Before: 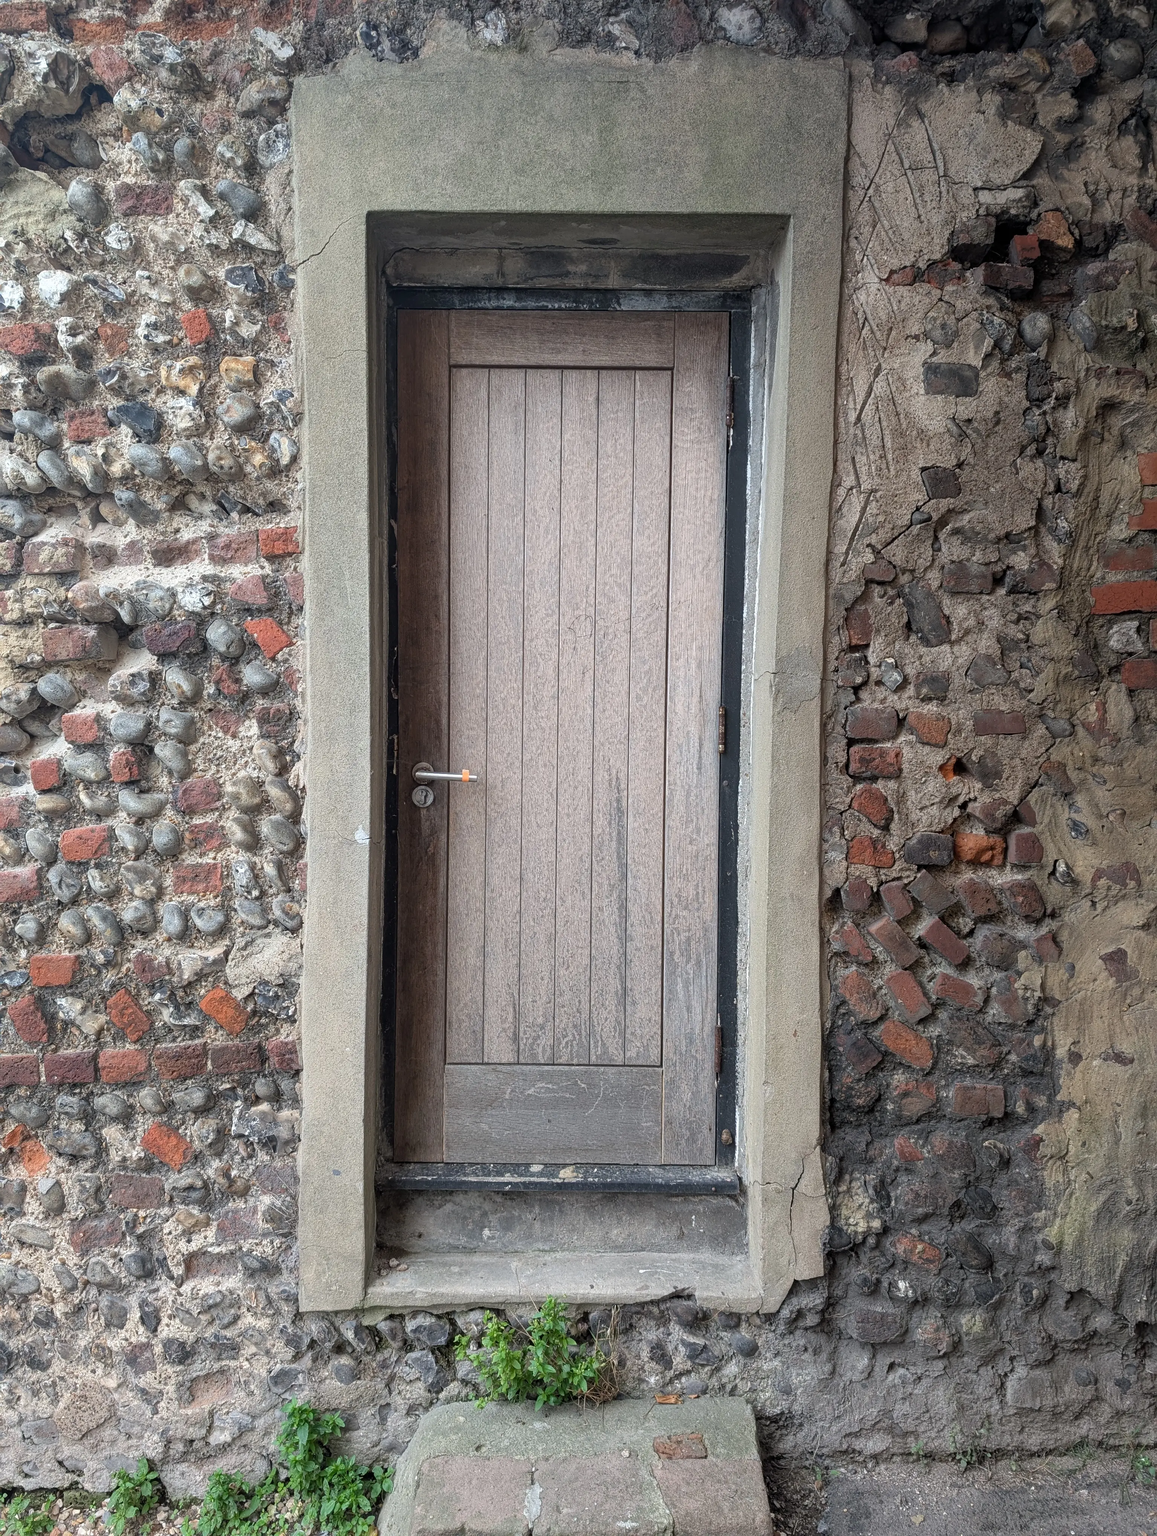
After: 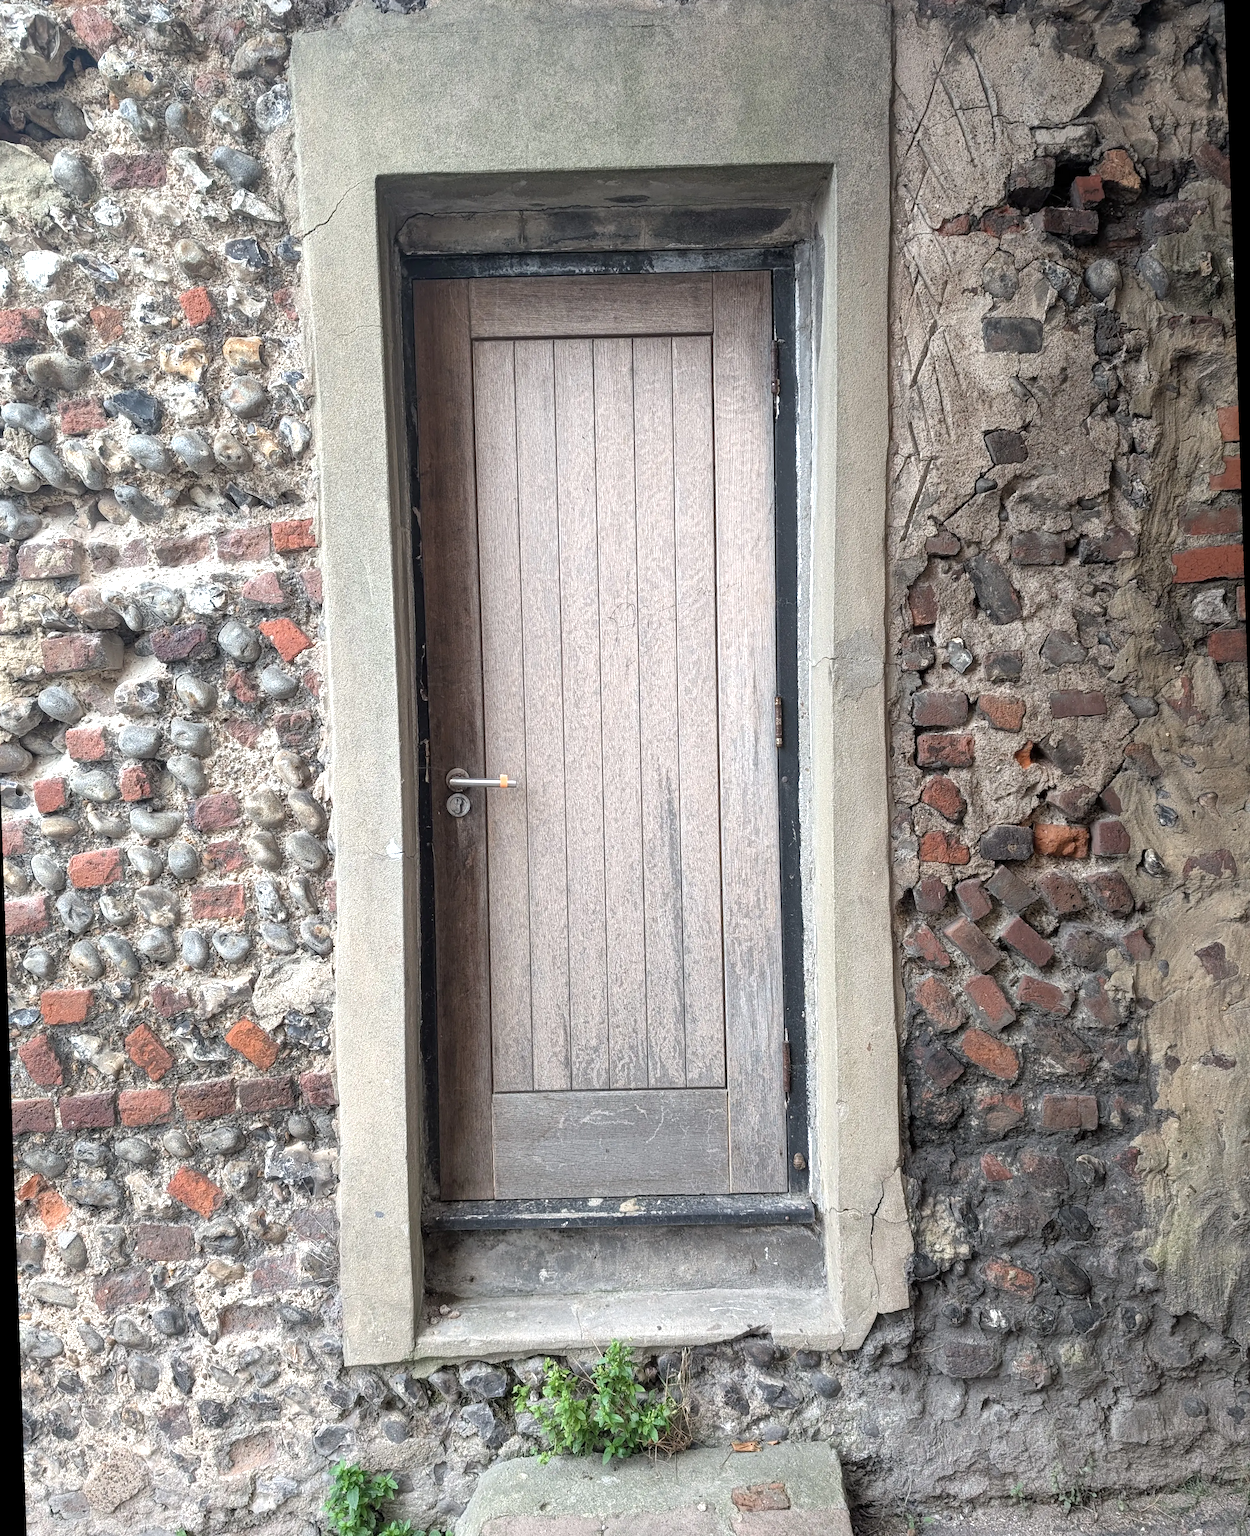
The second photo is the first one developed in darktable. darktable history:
exposure: exposure 0.6 EV, compensate highlight preservation false
rotate and perspective: rotation -2°, crop left 0.022, crop right 0.978, crop top 0.049, crop bottom 0.951
color correction: saturation 0.85
